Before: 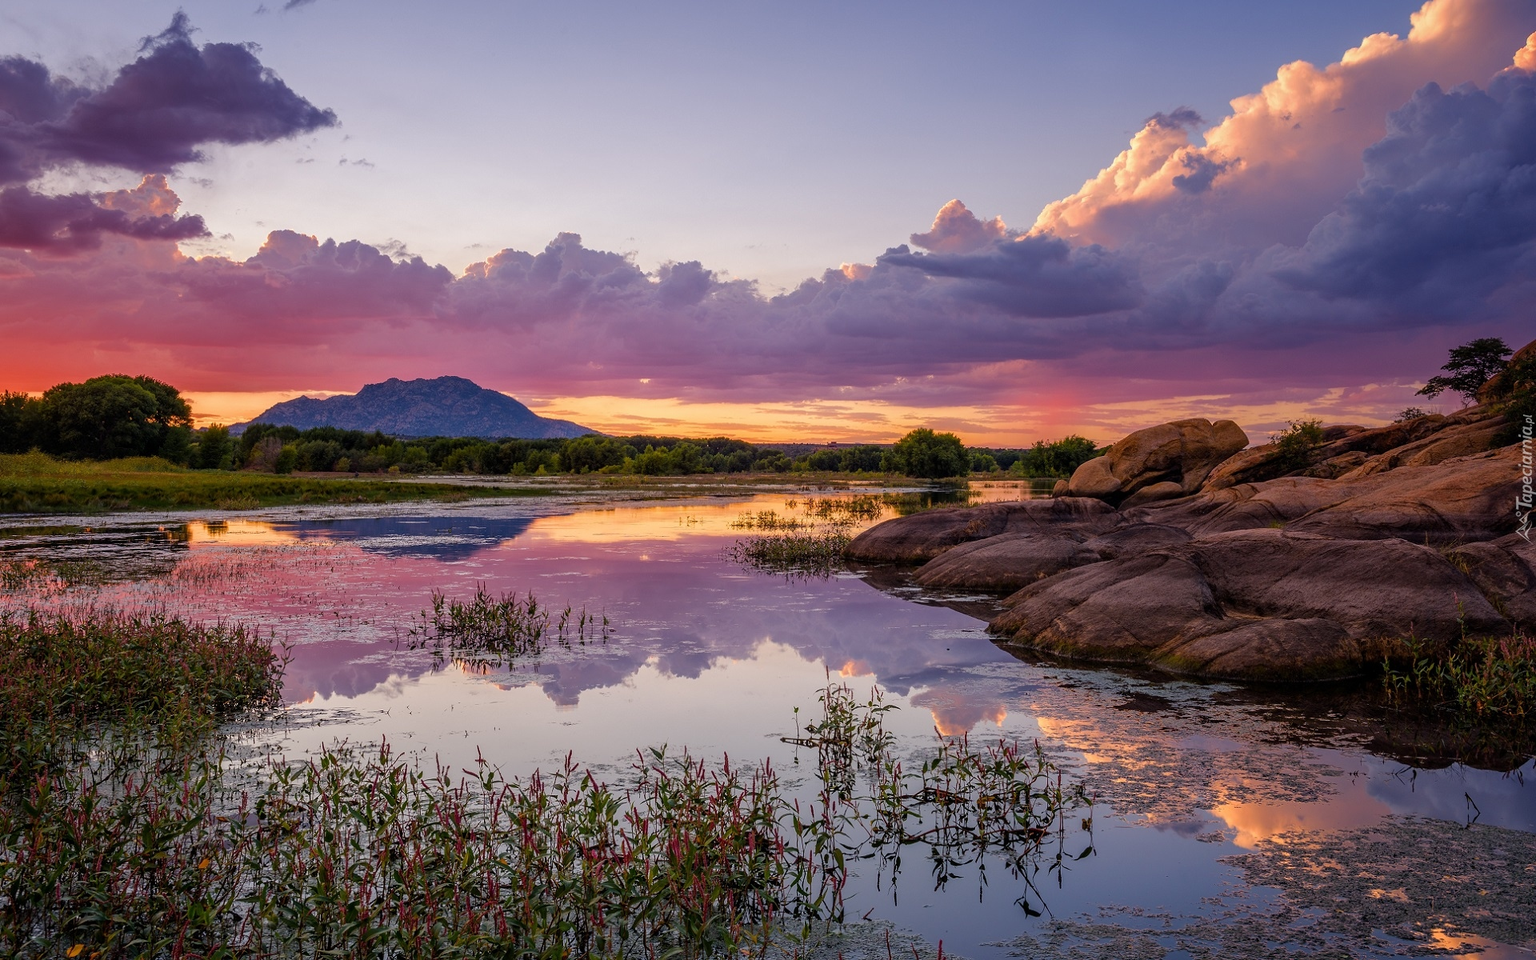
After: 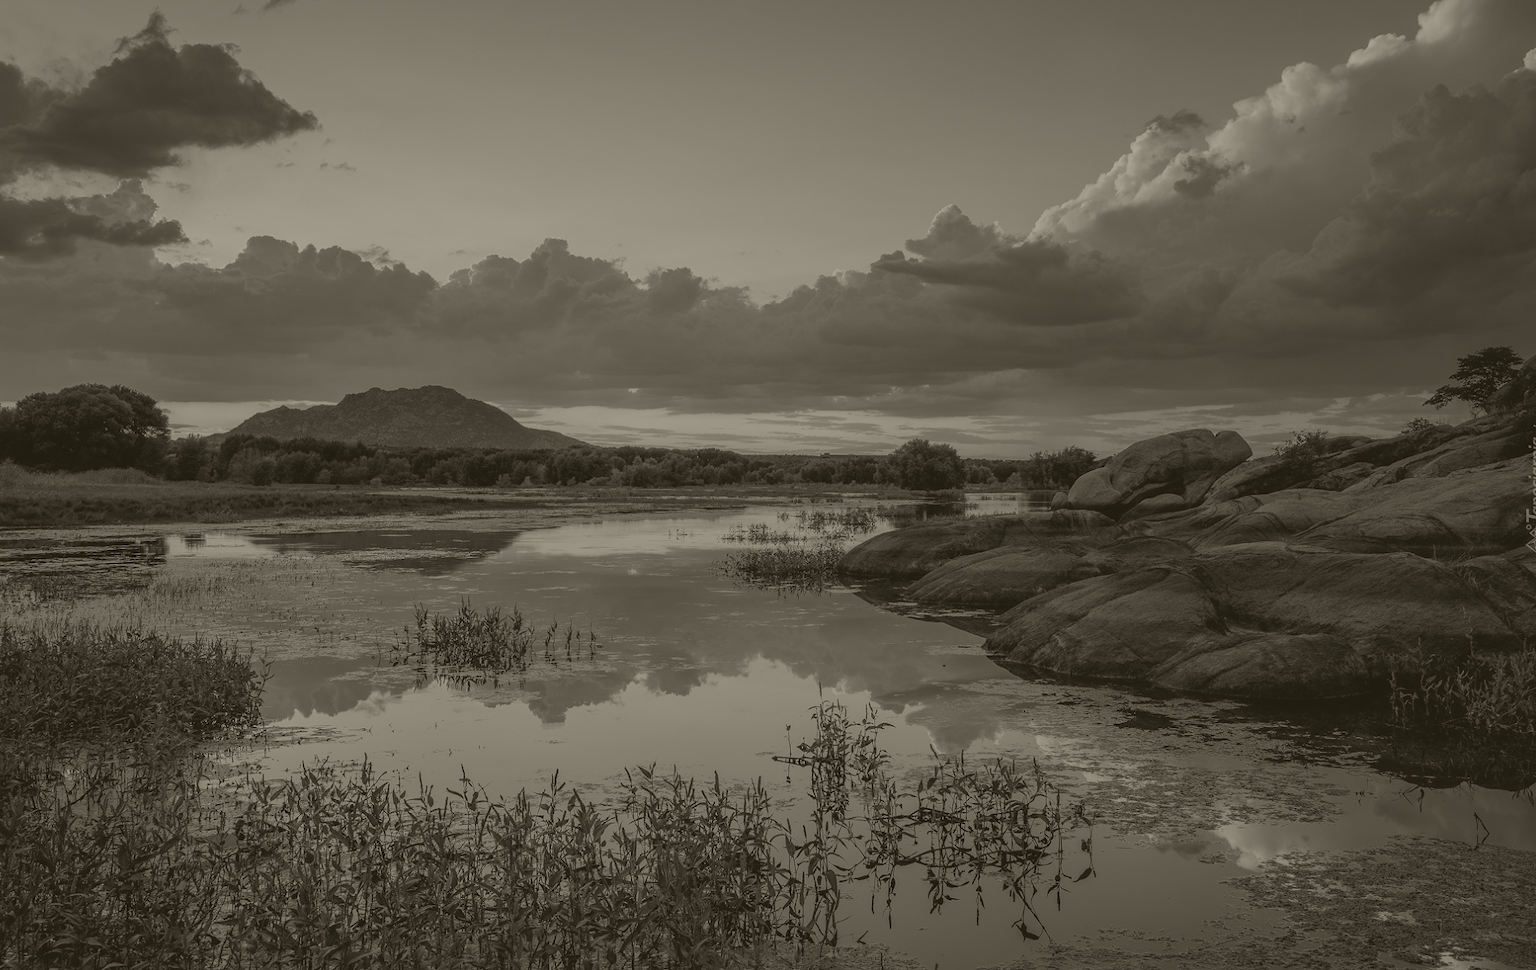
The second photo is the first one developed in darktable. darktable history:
crop and rotate: left 1.774%, right 0.633%, bottom 1.28%
colorize: hue 41.44°, saturation 22%, source mix 60%, lightness 10.61%
